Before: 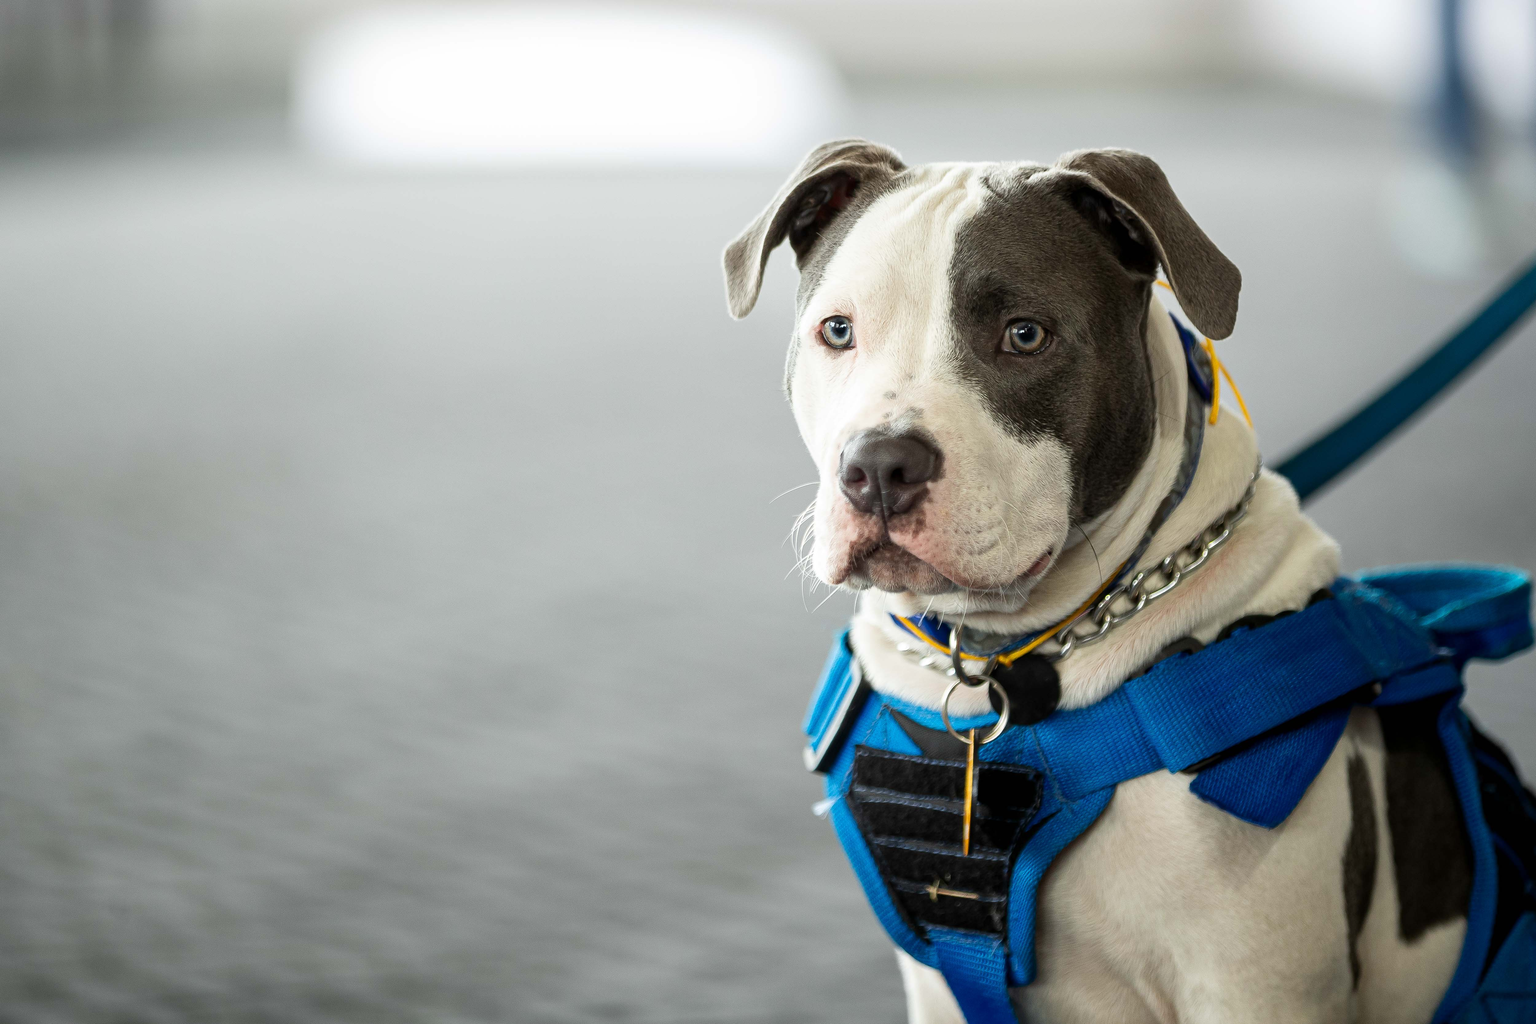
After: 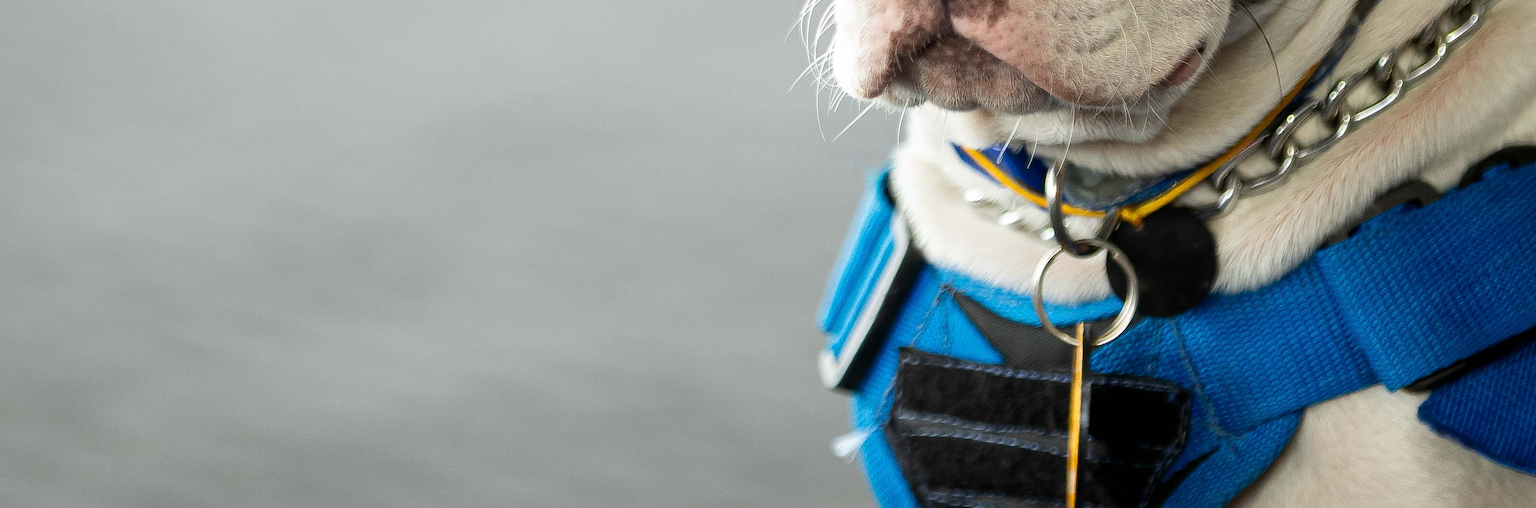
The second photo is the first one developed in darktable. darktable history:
crop: left 17.969%, top 50.911%, right 17.555%, bottom 16.94%
